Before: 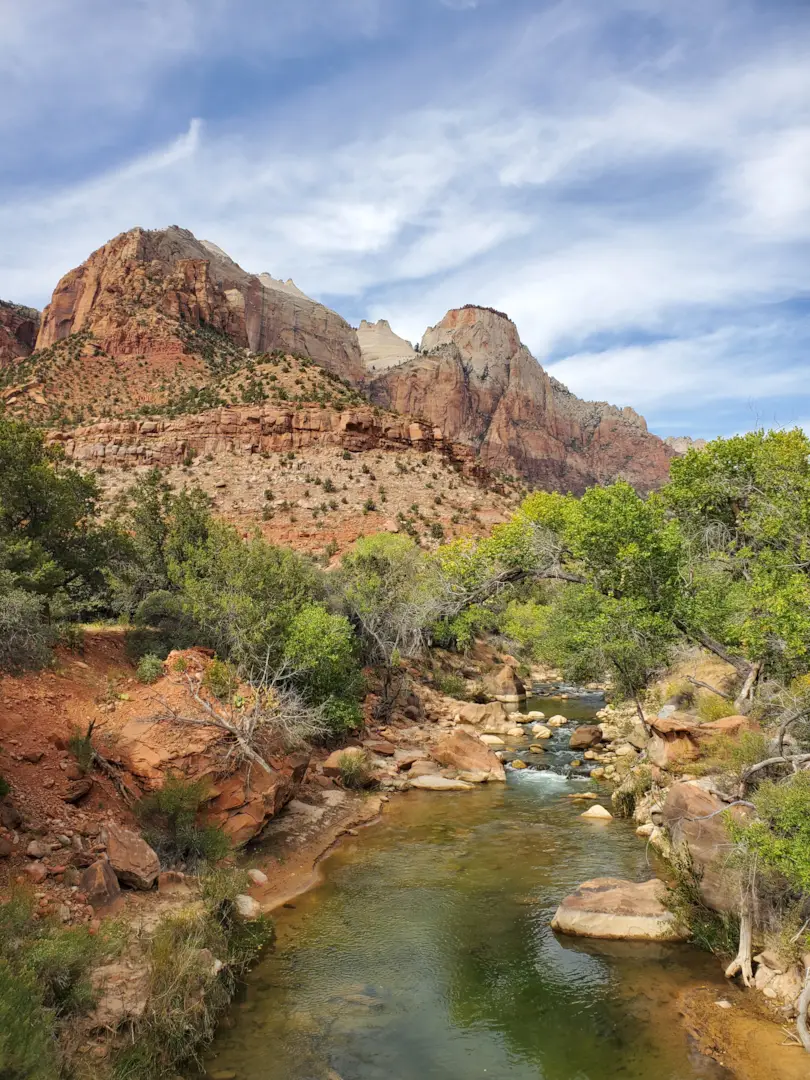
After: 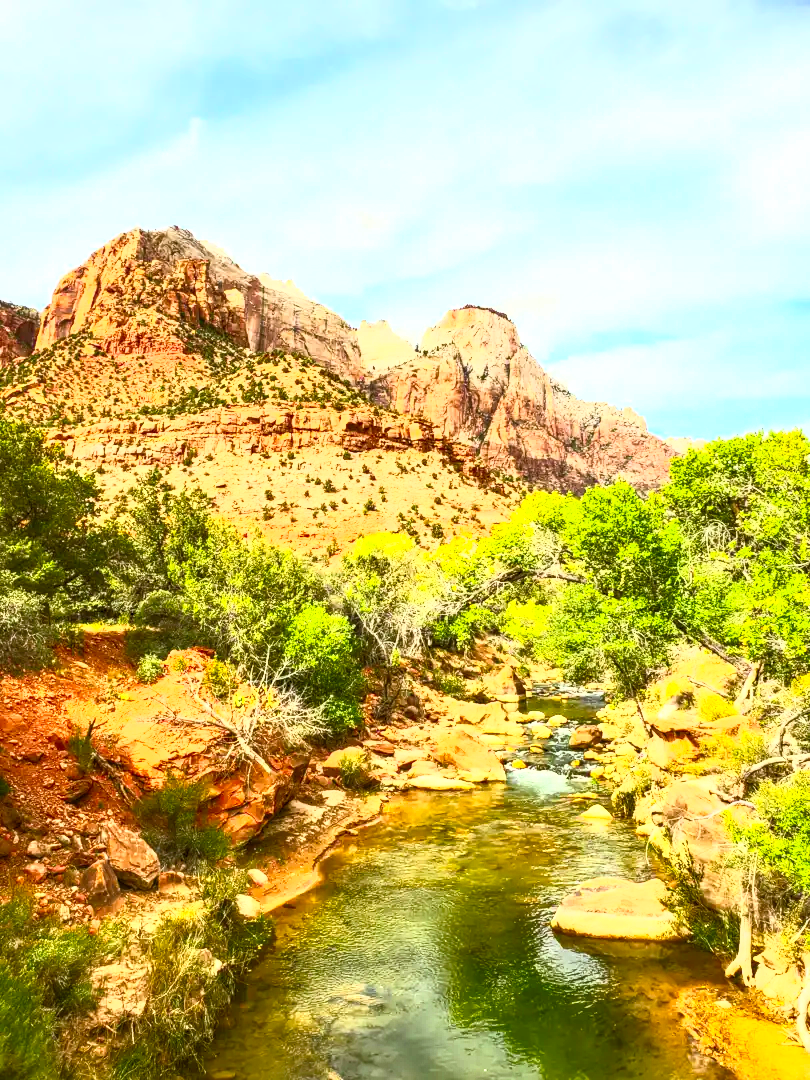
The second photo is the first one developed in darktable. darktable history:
color correction: highlights a* -1.43, highlights b* 10.12, shadows a* 0.395, shadows b* 19.35
contrast brightness saturation: contrast 1, brightness 1, saturation 1
local contrast: detail 130%
